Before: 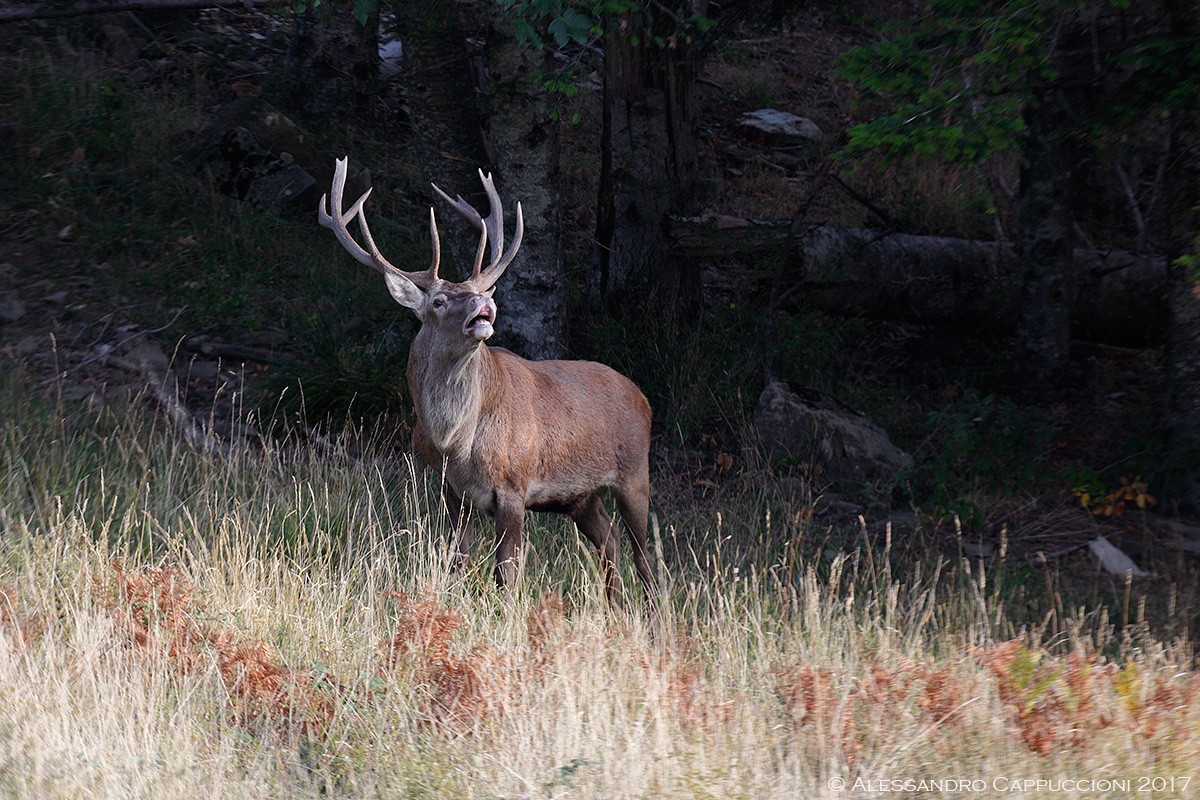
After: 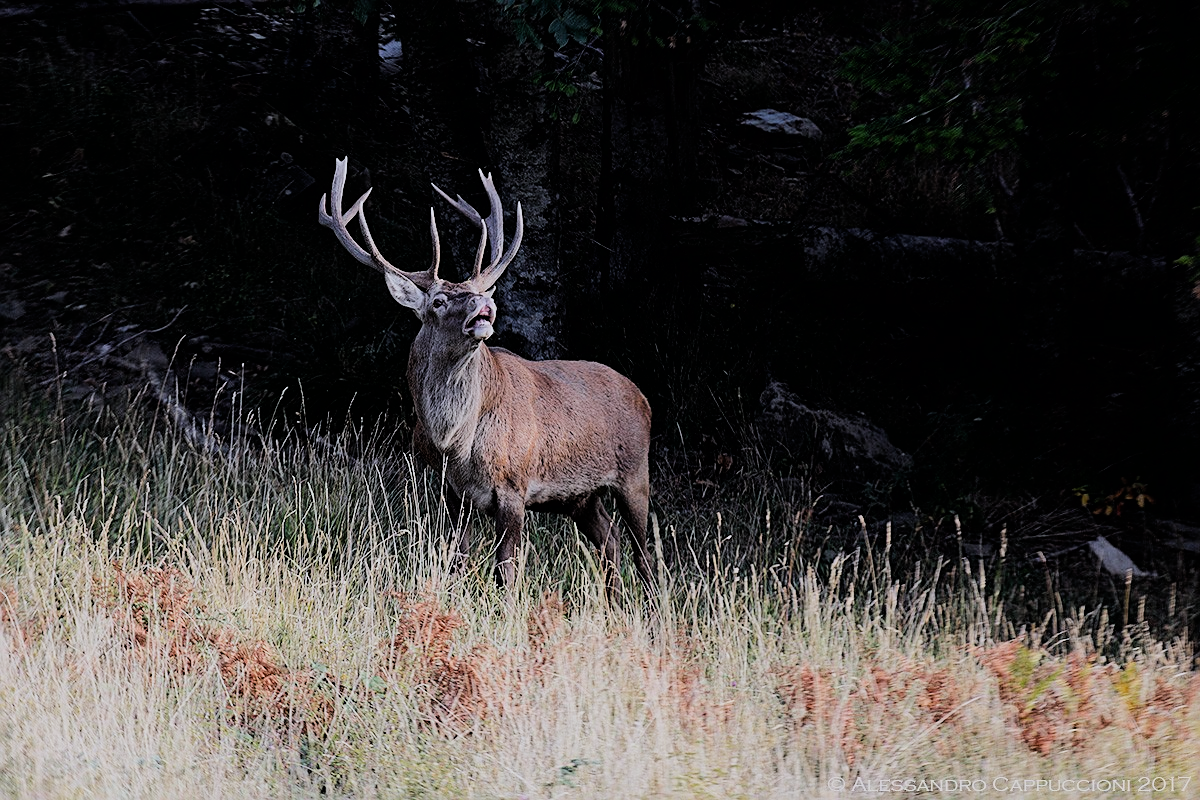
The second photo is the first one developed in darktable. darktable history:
sharpen: on, module defaults
white balance: red 0.976, blue 1.04
filmic rgb: black relative exposure -6.15 EV, white relative exposure 6.96 EV, hardness 2.23, color science v6 (2022)
tone equalizer: -8 EV -0.417 EV, -7 EV -0.389 EV, -6 EV -0.333 EV, -5 EV -0.222 EV, -3 EV 0.222 EV, -2 EV 0.333 EV, -1 EV 0.389 EV, +0 EV 0.417 EV, edges refinement/feathering 500, mask exposure compensation -1.57 EV, preserve details no
